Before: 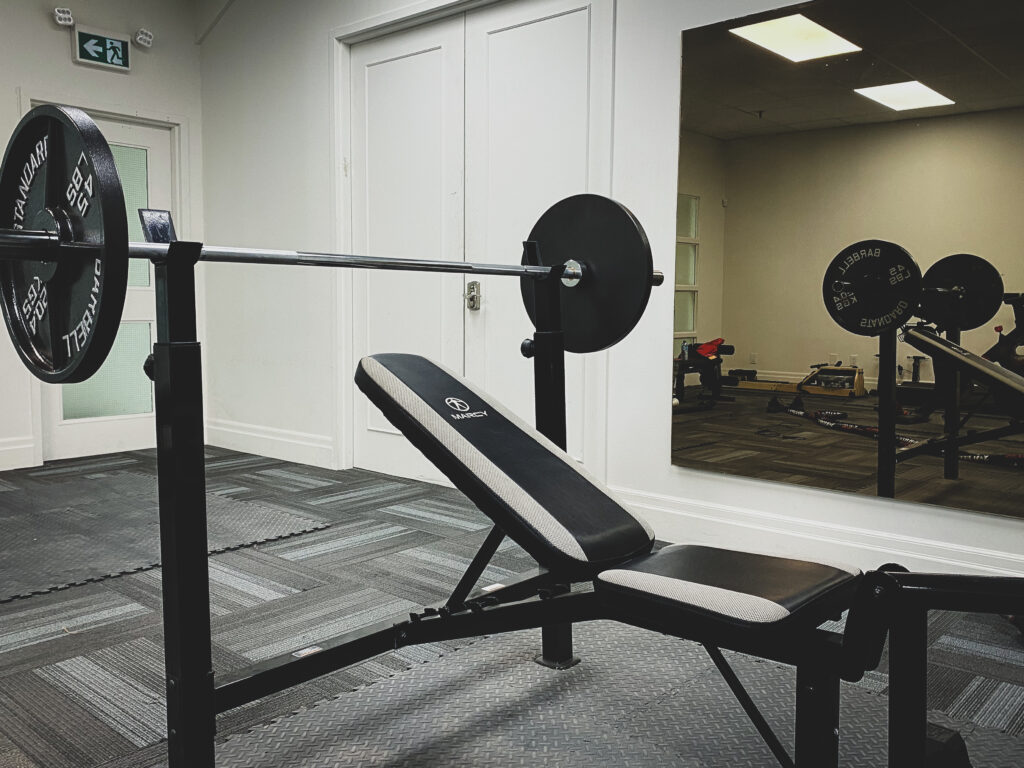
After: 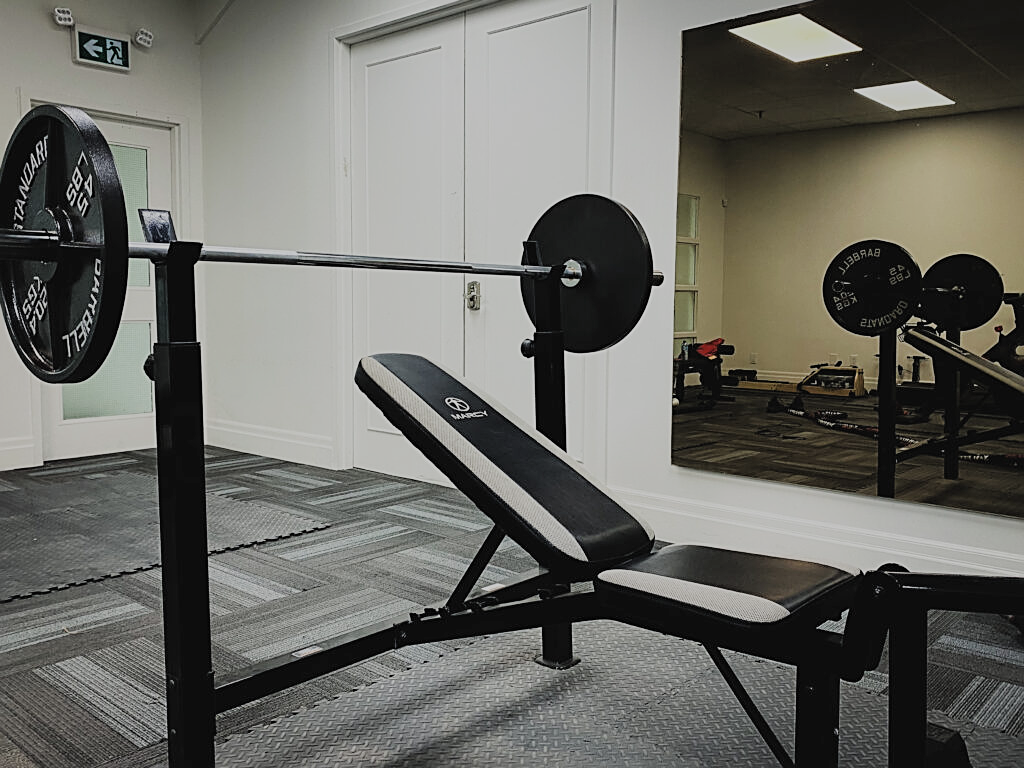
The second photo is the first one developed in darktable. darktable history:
sharpen: on, module defaults
filmic rgb: black relative exposure -6.98 EV, white relative exposure 5.63 EV, hardness 2.86
